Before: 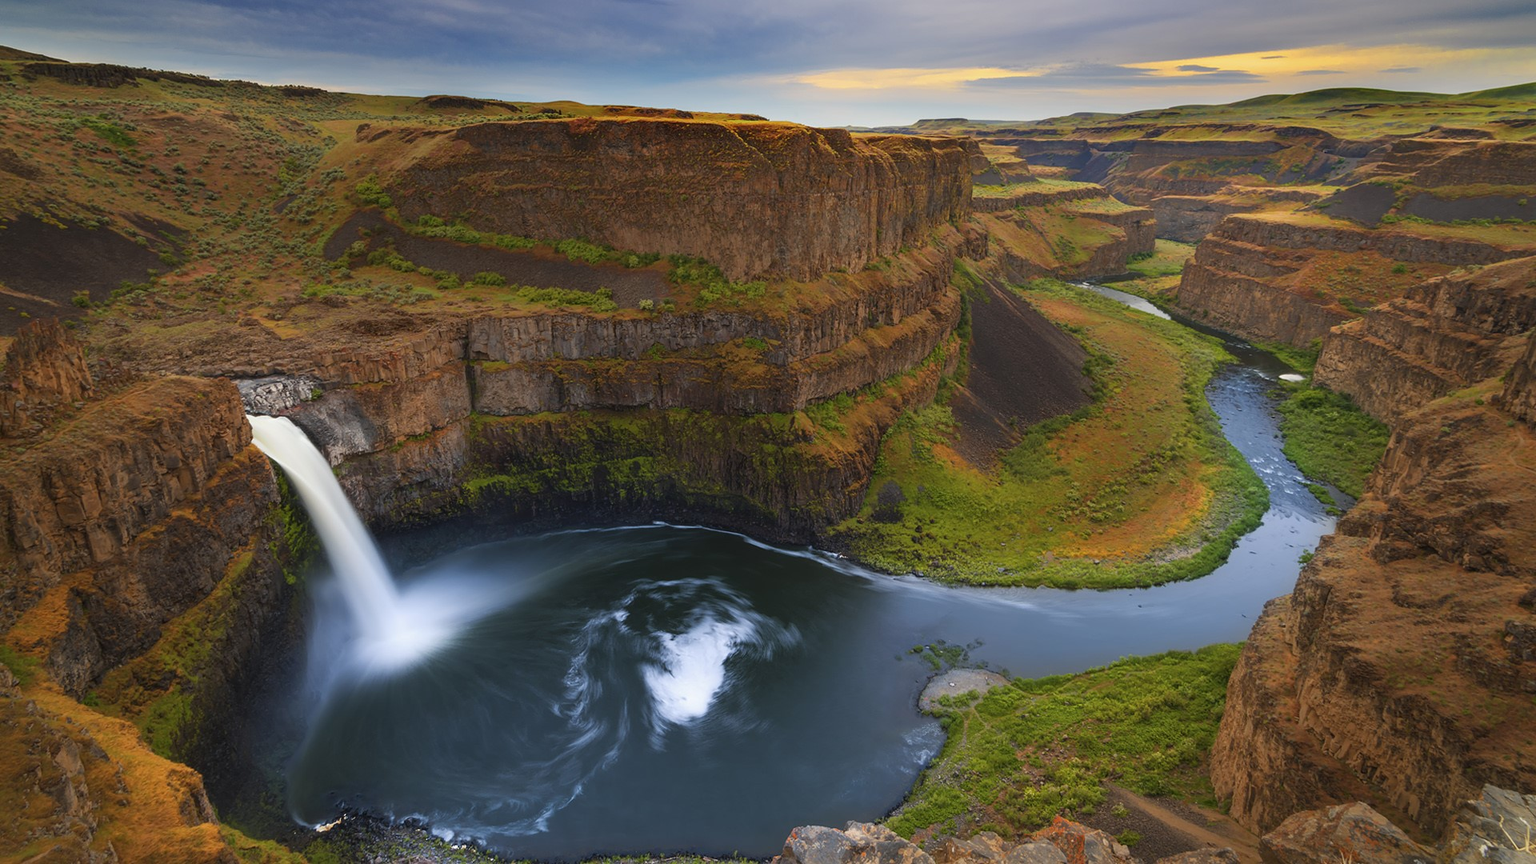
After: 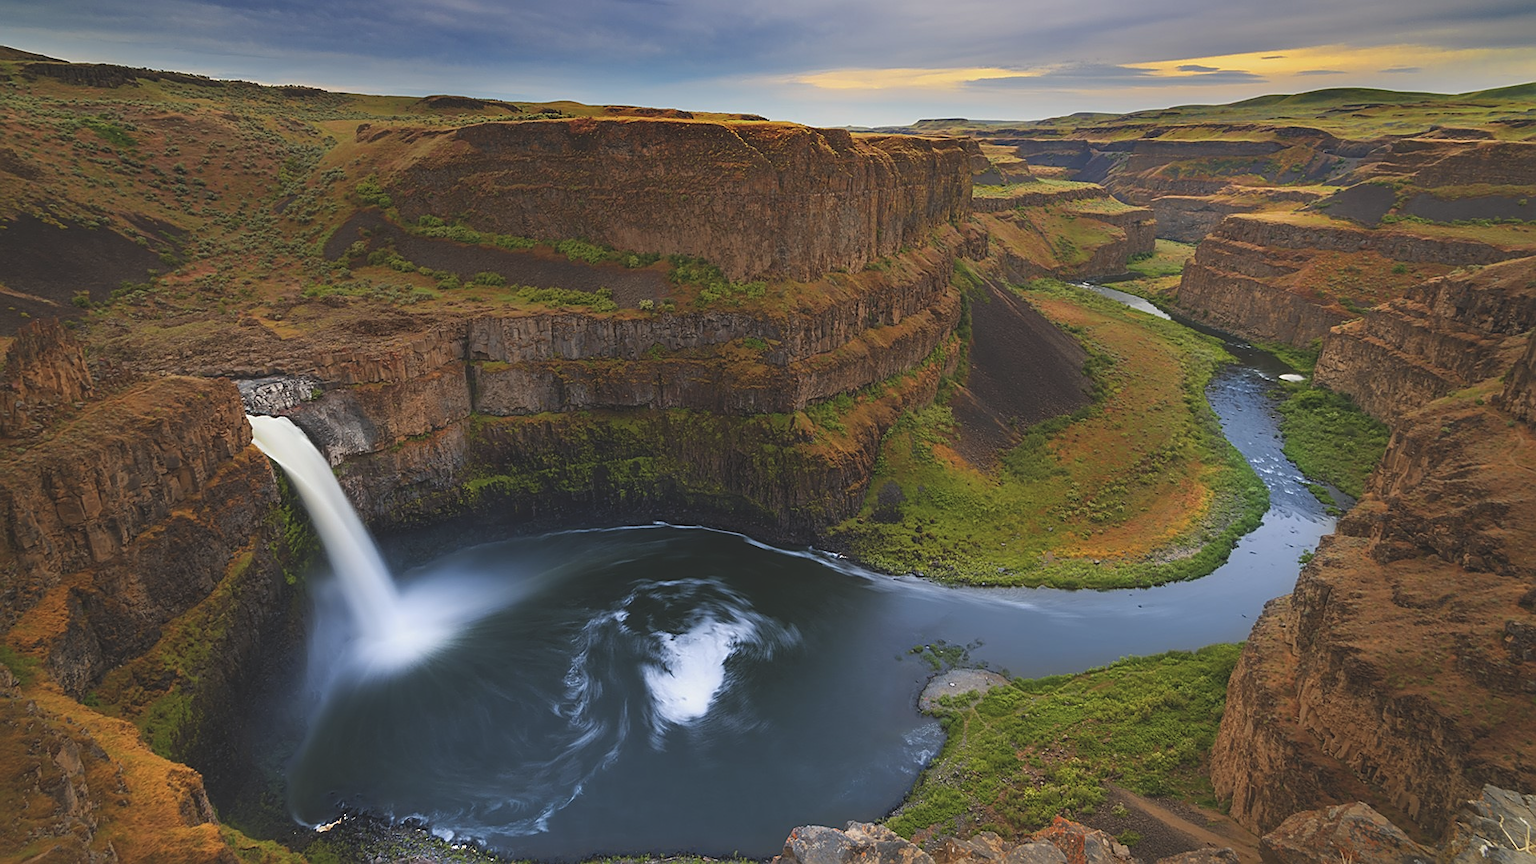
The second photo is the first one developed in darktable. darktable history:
sharpen: on, module defaults
exposure: black level correction -0.015, exposure -0.125 EV, compensate highlight preservation false
